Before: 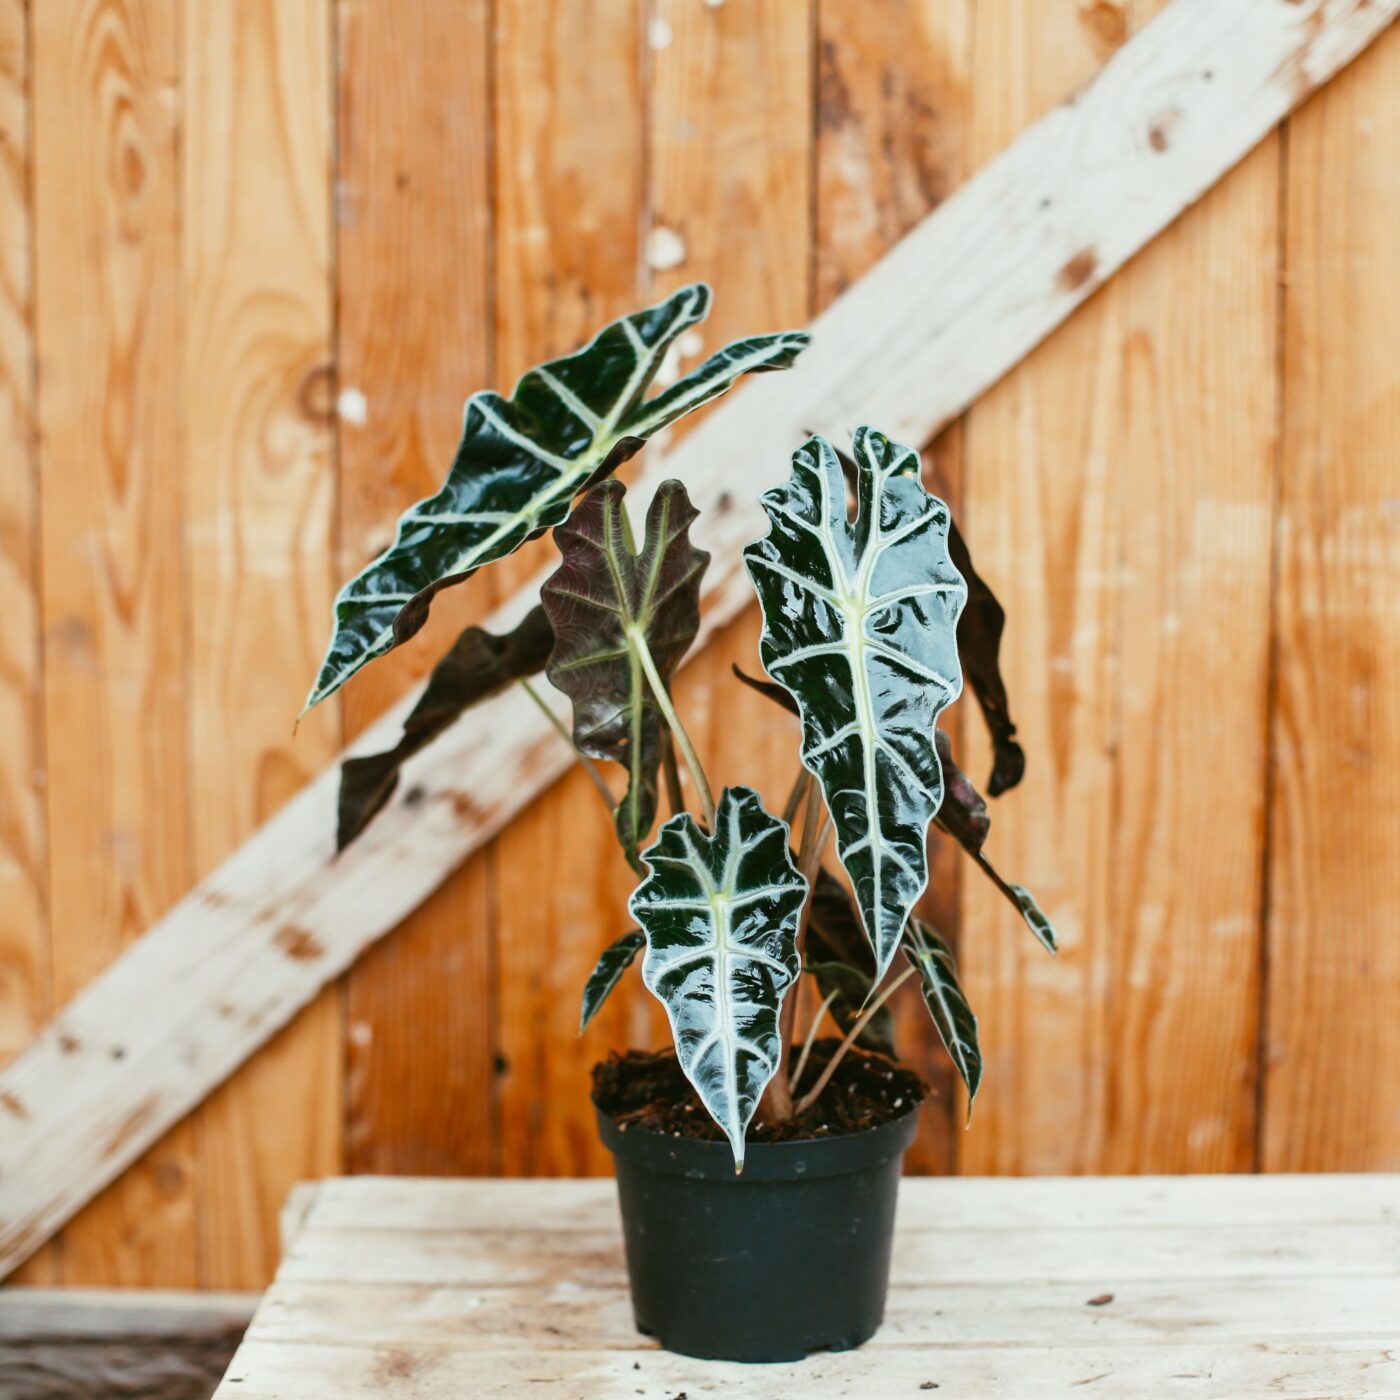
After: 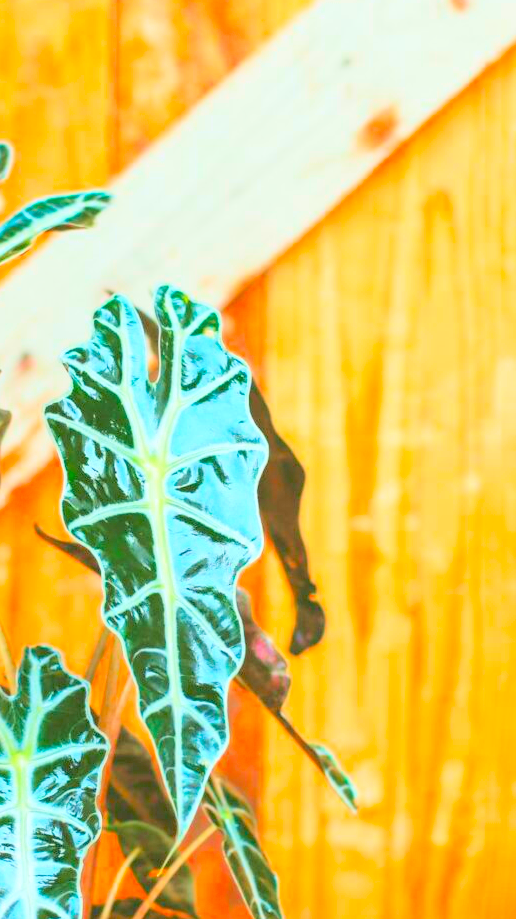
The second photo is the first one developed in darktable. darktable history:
exposure: black level correction 0, exposure 4 EV, compensate exposure bias true, compensate highlight preservation false
crop and rotate: left 49.936%, top 10.094%, right 13.136%, bottom 24.256%
velvia: on, module defaults
global tonemap: drago (0.7, 100)
